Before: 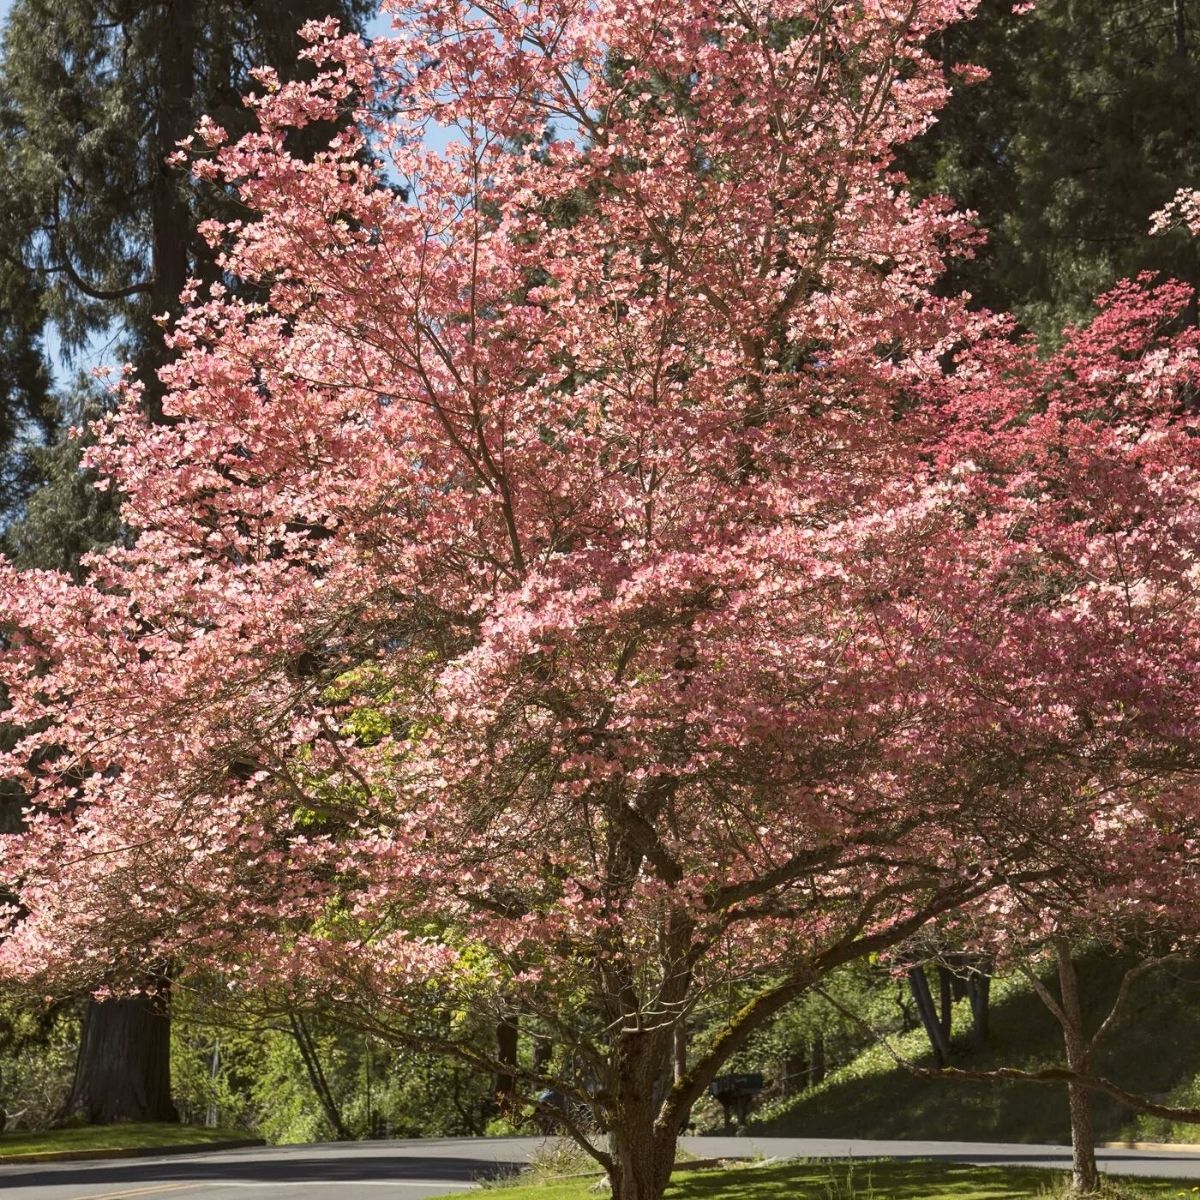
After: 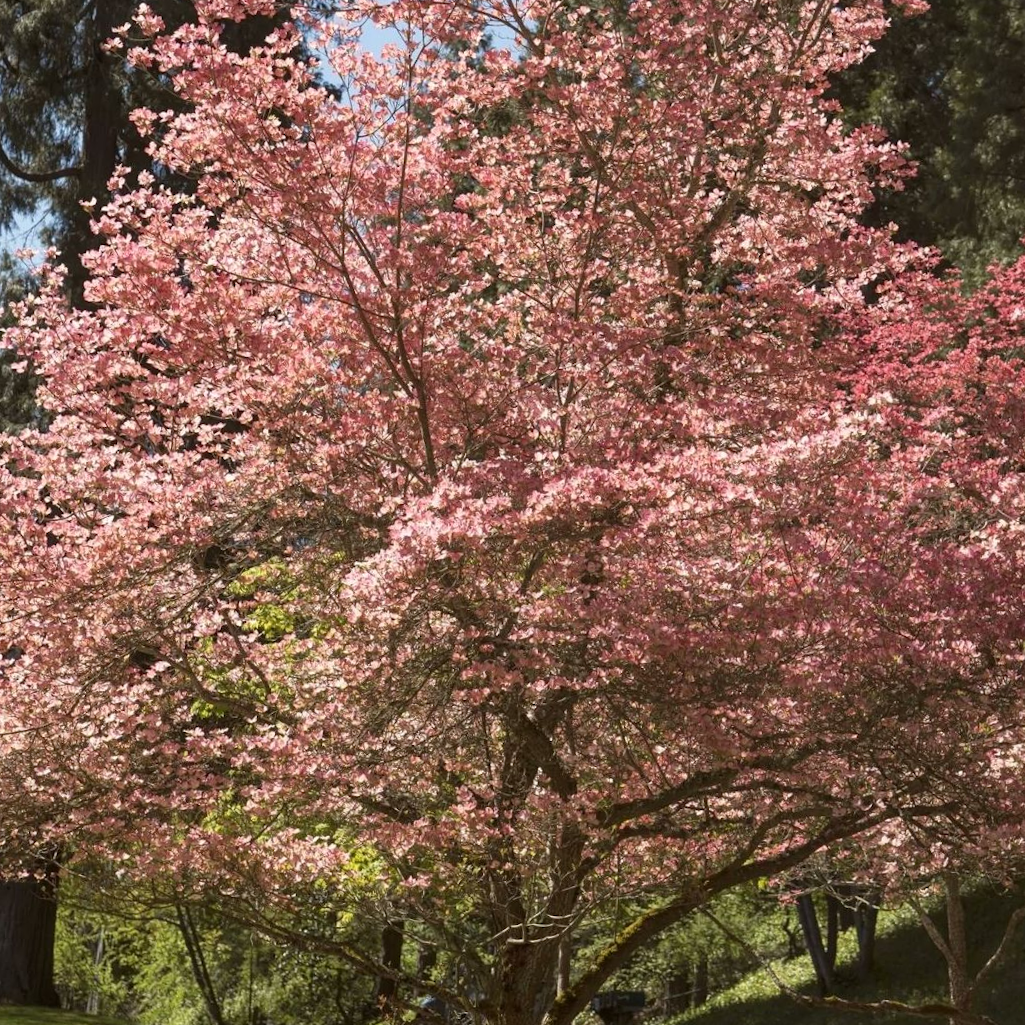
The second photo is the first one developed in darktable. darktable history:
crop and rotate: angle -3.27°, left 5.211%, top 5.211%, right 4.607%, bottom 4.607%
tone equalizer: on, module defaults
